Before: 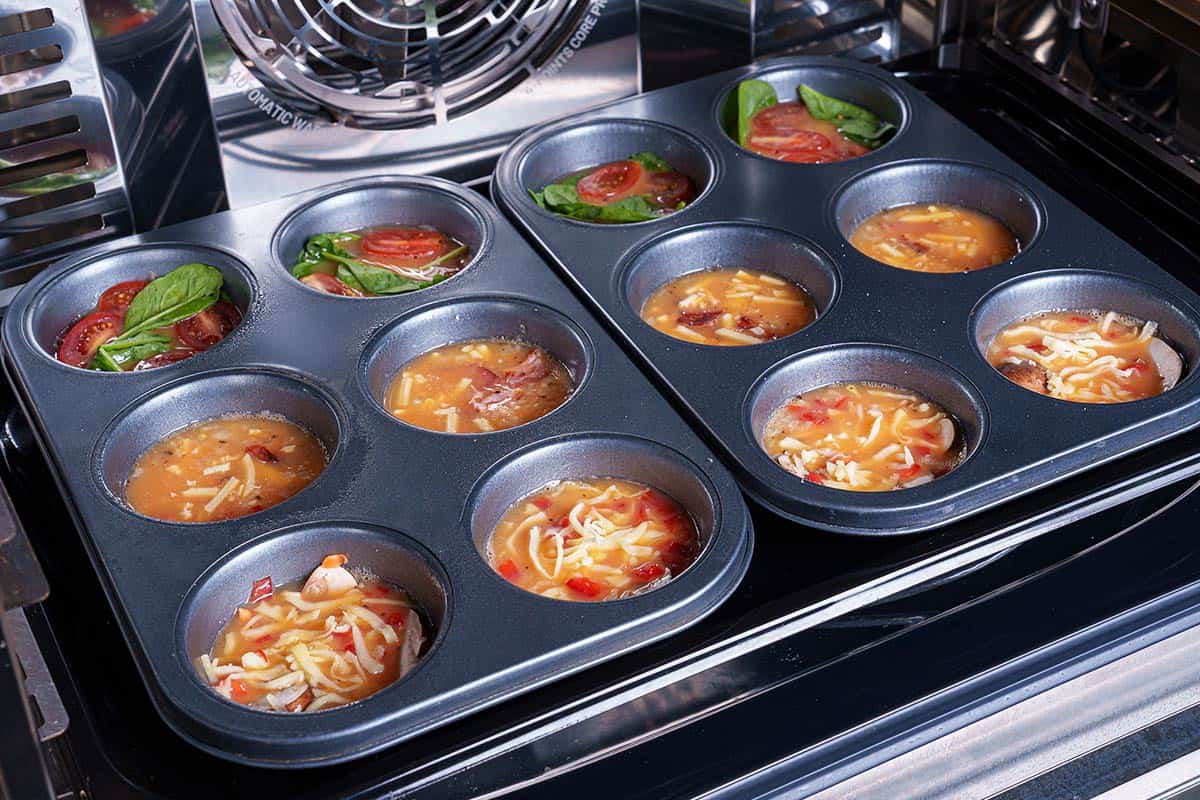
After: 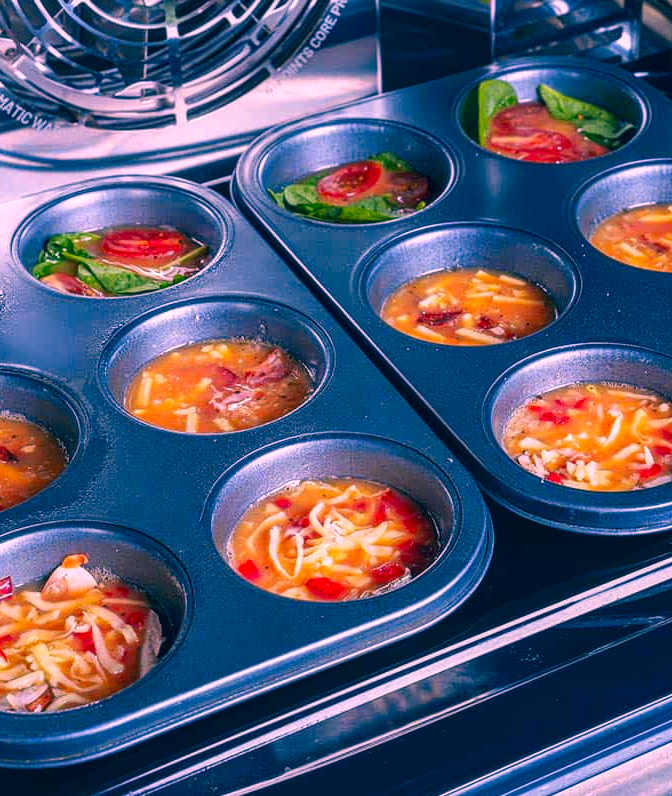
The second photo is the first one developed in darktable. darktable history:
local contrast: on, module defaults
crop: left 21.674%, right 22.086%
color correction: highlights a* 17.03, highlights b* 0.205, shadows a* -15.38, shadows b* -14.56, saturation 1.5
